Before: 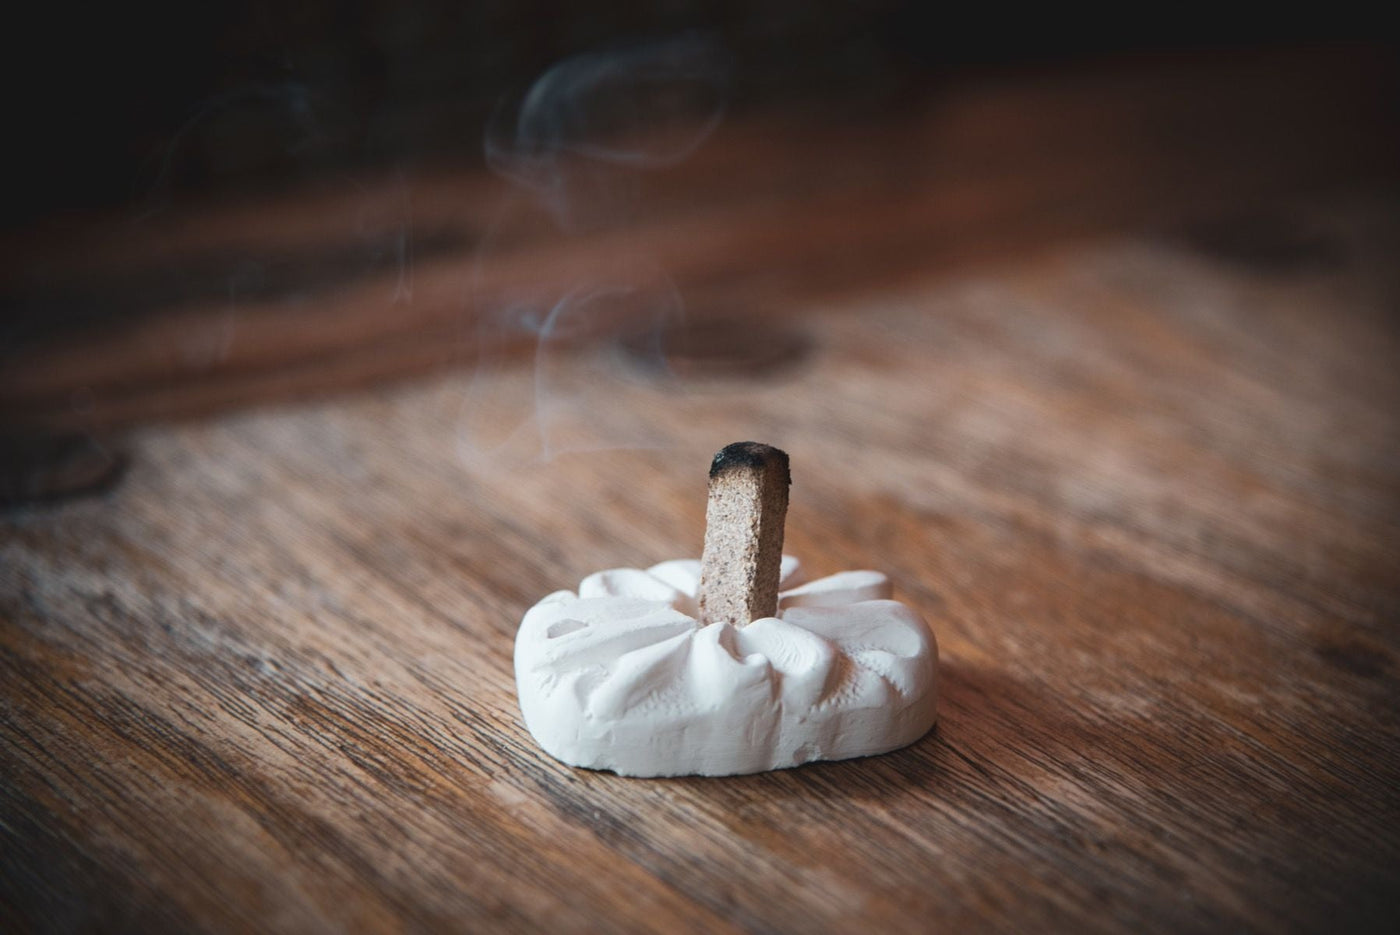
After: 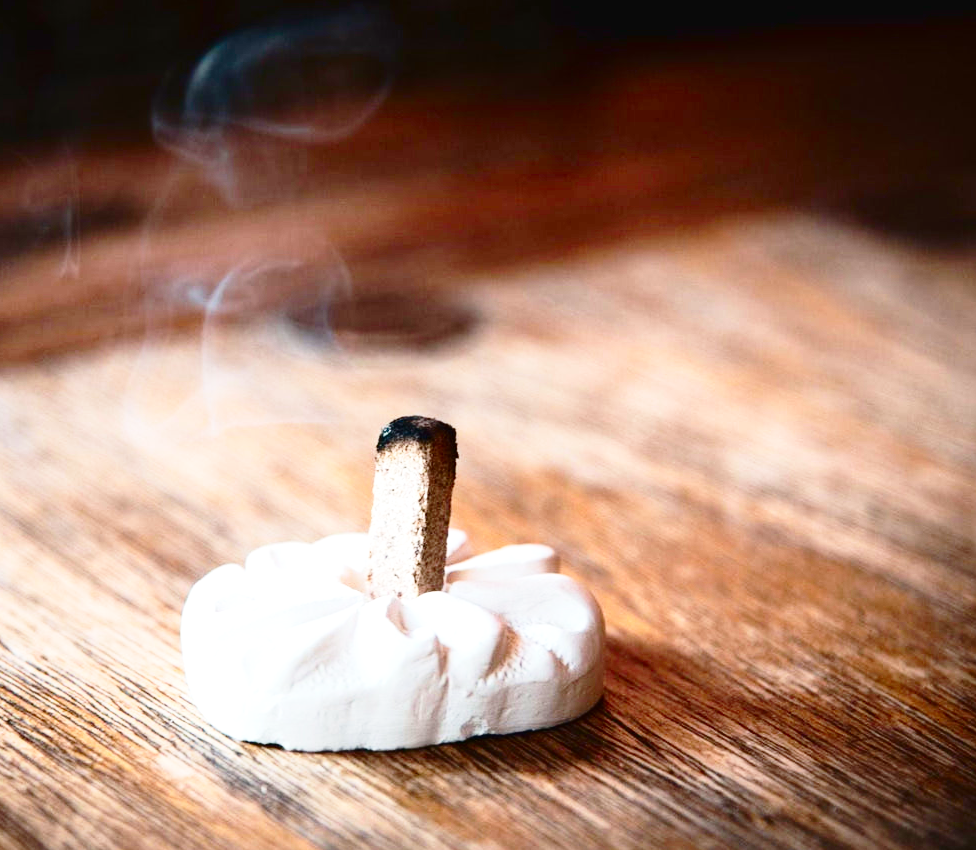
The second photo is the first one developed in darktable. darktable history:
contrast brightness saturation: contrast 0.216, brightness -0.182, saturation 0.239
base curve: curves: ch0 [(0, 0) (0.028, 0.03) (0.121, 0.232) (0.46, 0.748) (0.859, 0.968) (1, 1)], preserve colors none
exposure: exposure 0.762 EV, compensate highlight preservation false
crop and rotate: left 23.812%, top 2.837%, right 6.464%, bottom 6.235%
